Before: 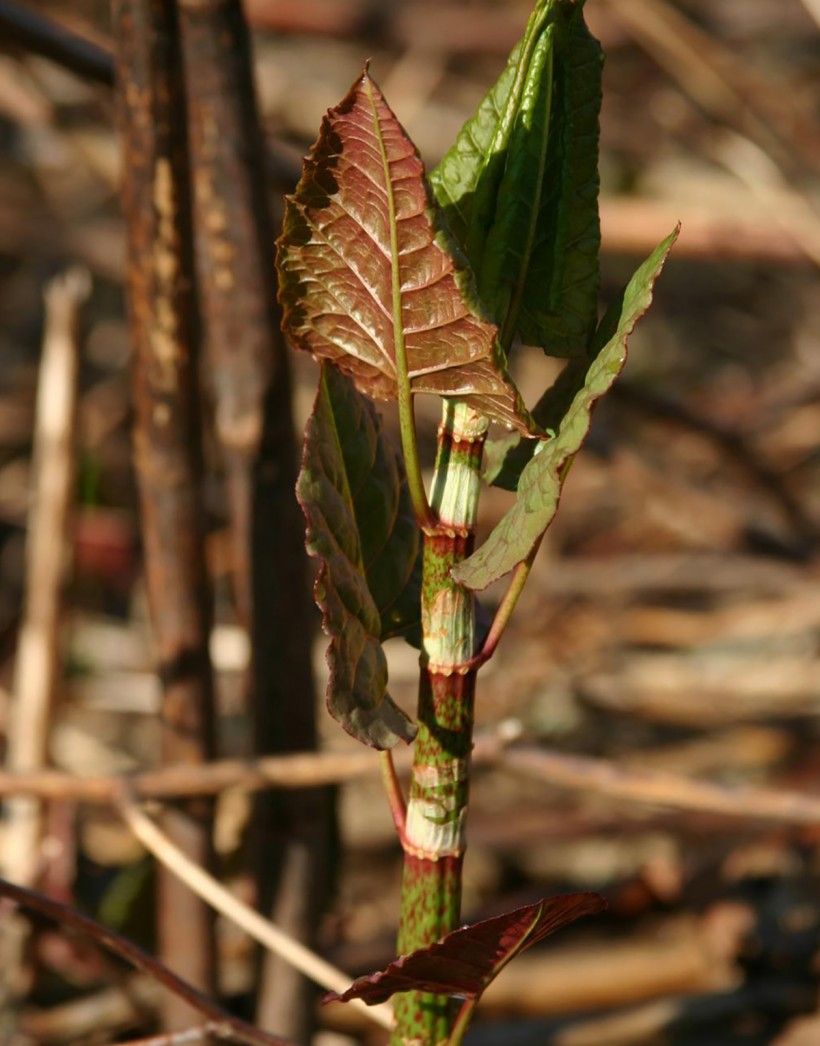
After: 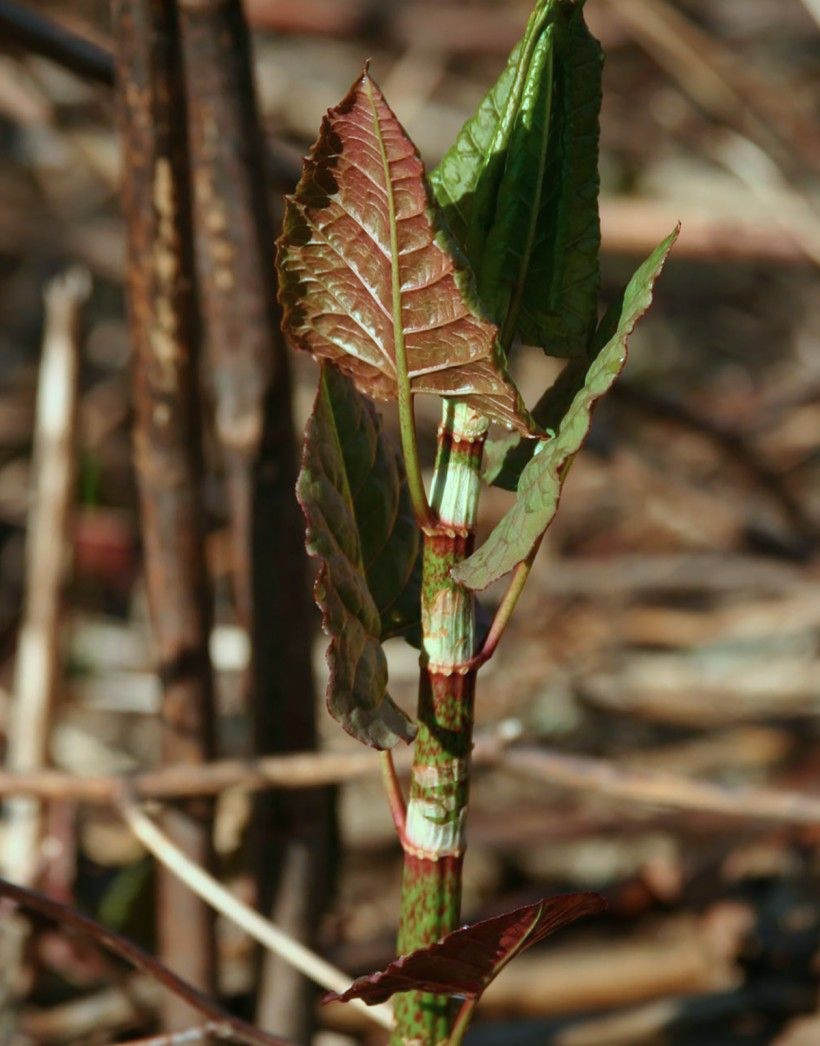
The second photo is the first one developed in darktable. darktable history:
color correction: highlights a* -11.5, highlights b* -15.67
exposure: exposure -0.01 EV, compensate exposure bias true, compensate highlight preservation false
